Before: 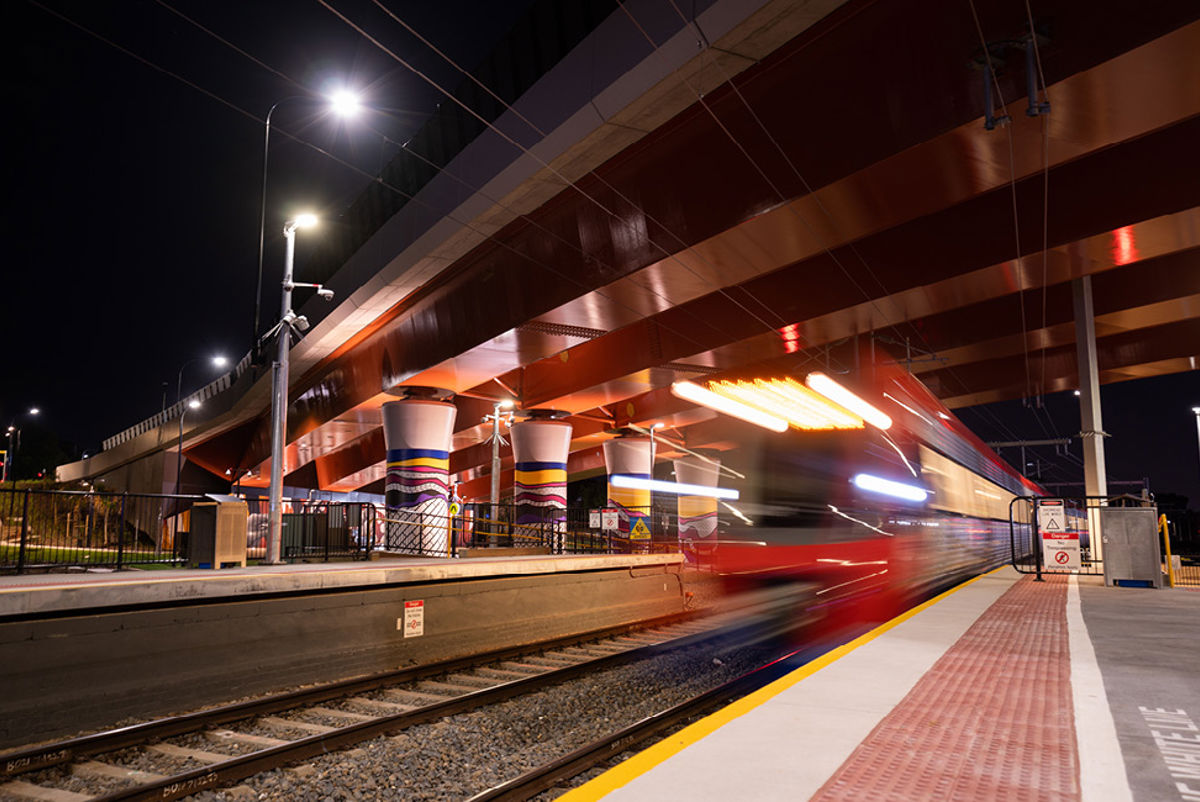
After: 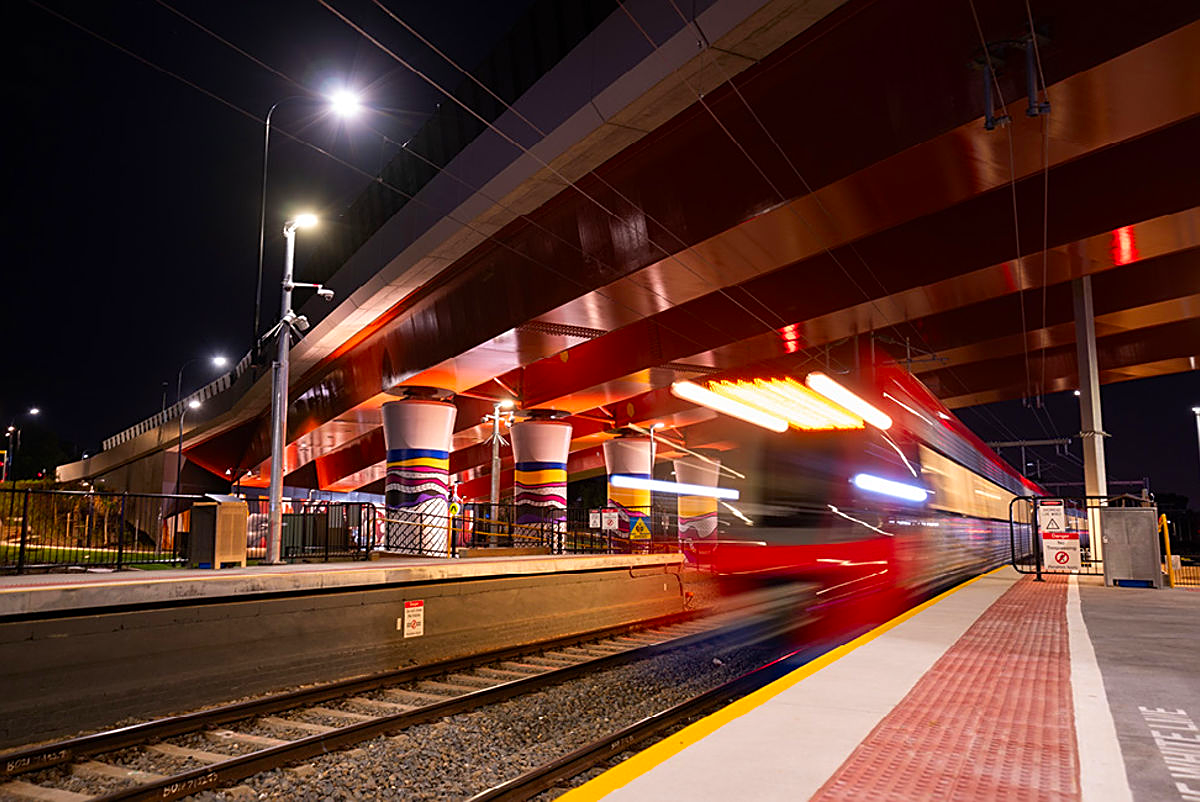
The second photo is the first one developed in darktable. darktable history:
tone equalizer: on, module defaults
sharpen: on, module defaults
color correction: highlights b* 0.004, saturation 1.32
